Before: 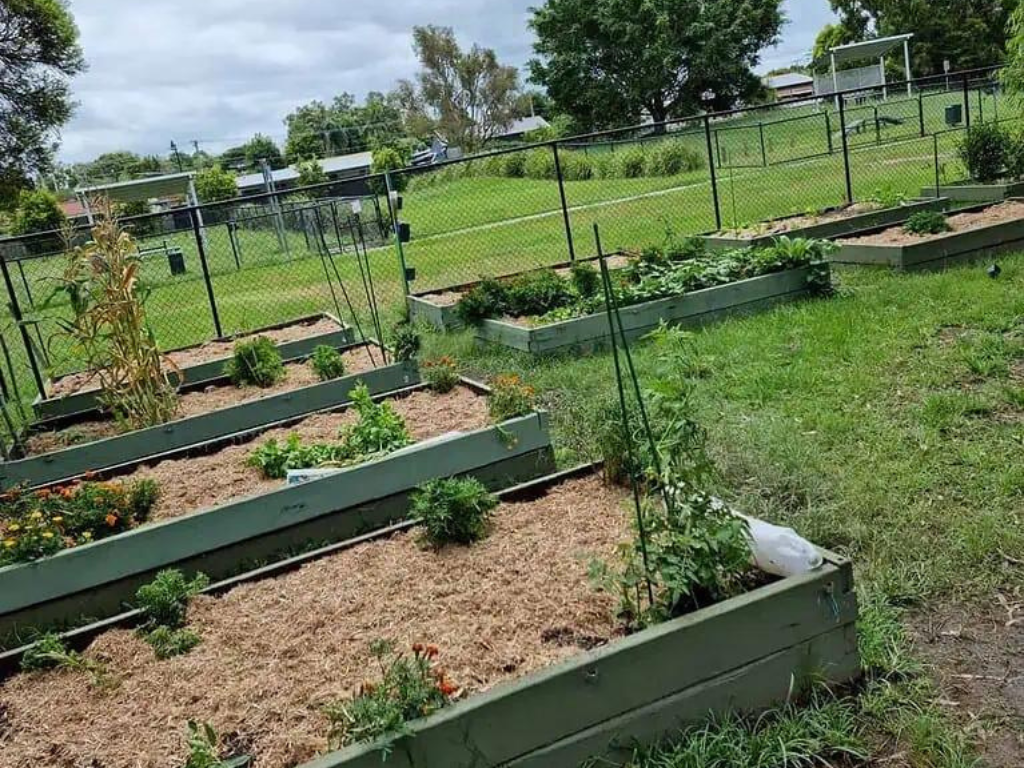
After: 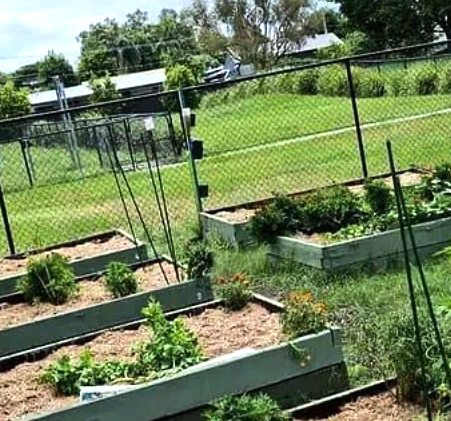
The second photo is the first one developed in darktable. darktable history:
tone equalizer: -8 EV -0.75 EV, -7 EV -0.7 EV, -6 EV -0.6 EV, -5 EV -0.4 EV, -3 EV 0.4 EV, -2 EV 0.6 EV, -1 EV 0.7 EV, +0 EV 0.75 EV, edges refinement/feathering 500, mask exposure compensation -1.57 EV, preserve details no
crop: left 20.248%, top 10.86%, right 35.675%, bottom 34.321%
